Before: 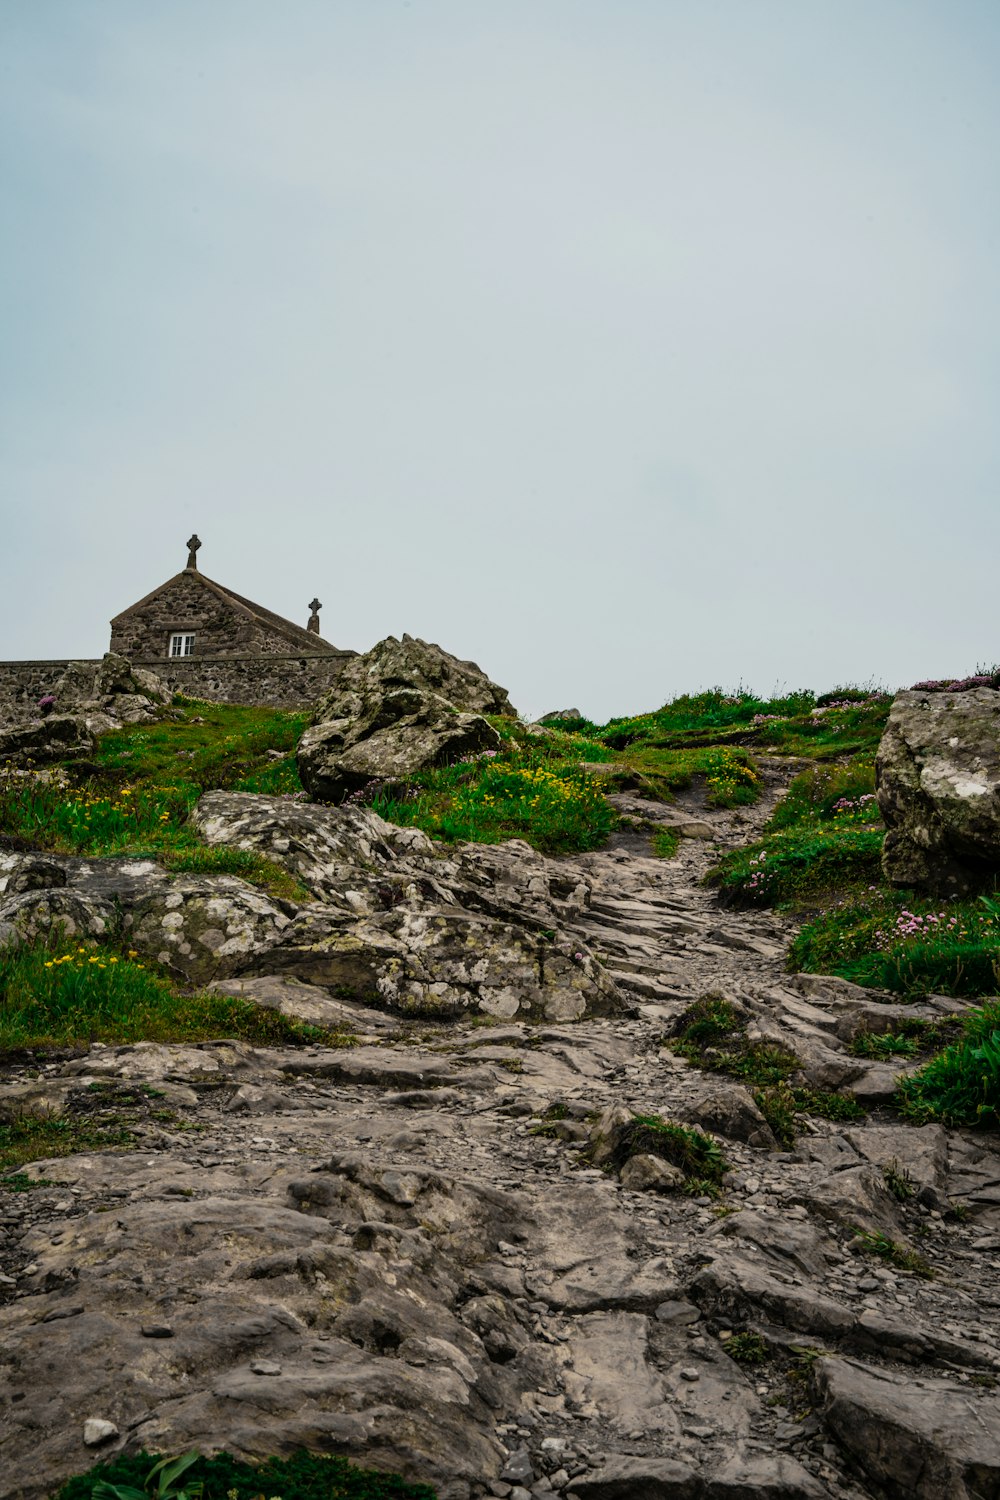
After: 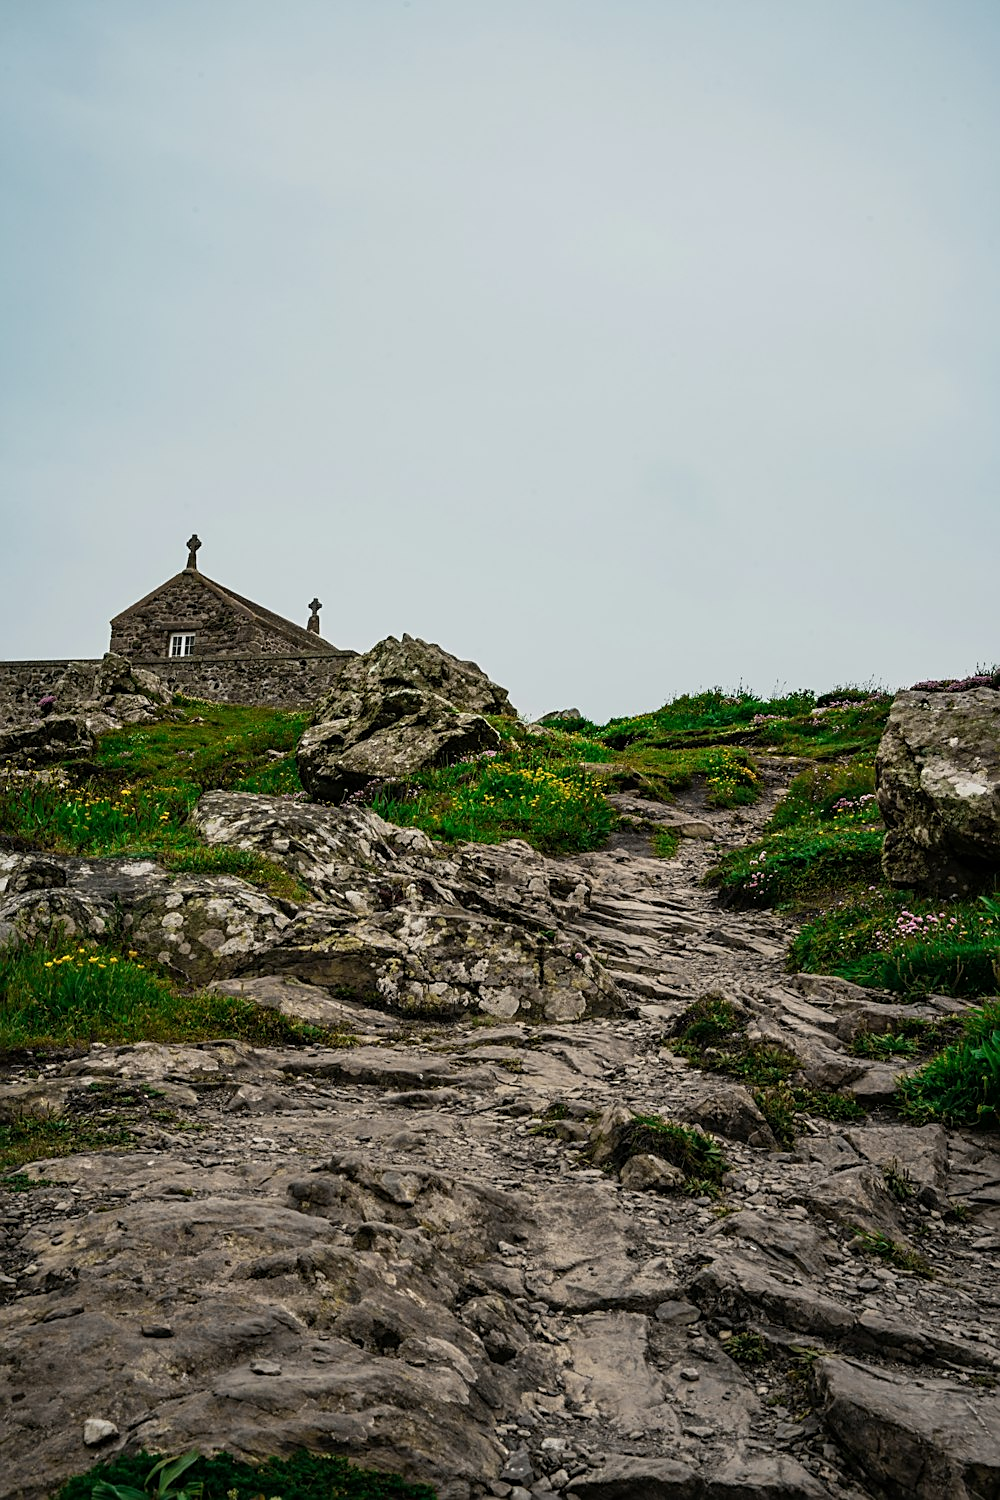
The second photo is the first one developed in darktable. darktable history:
color balance: on, module defaults
sharpen: on, module defaults
